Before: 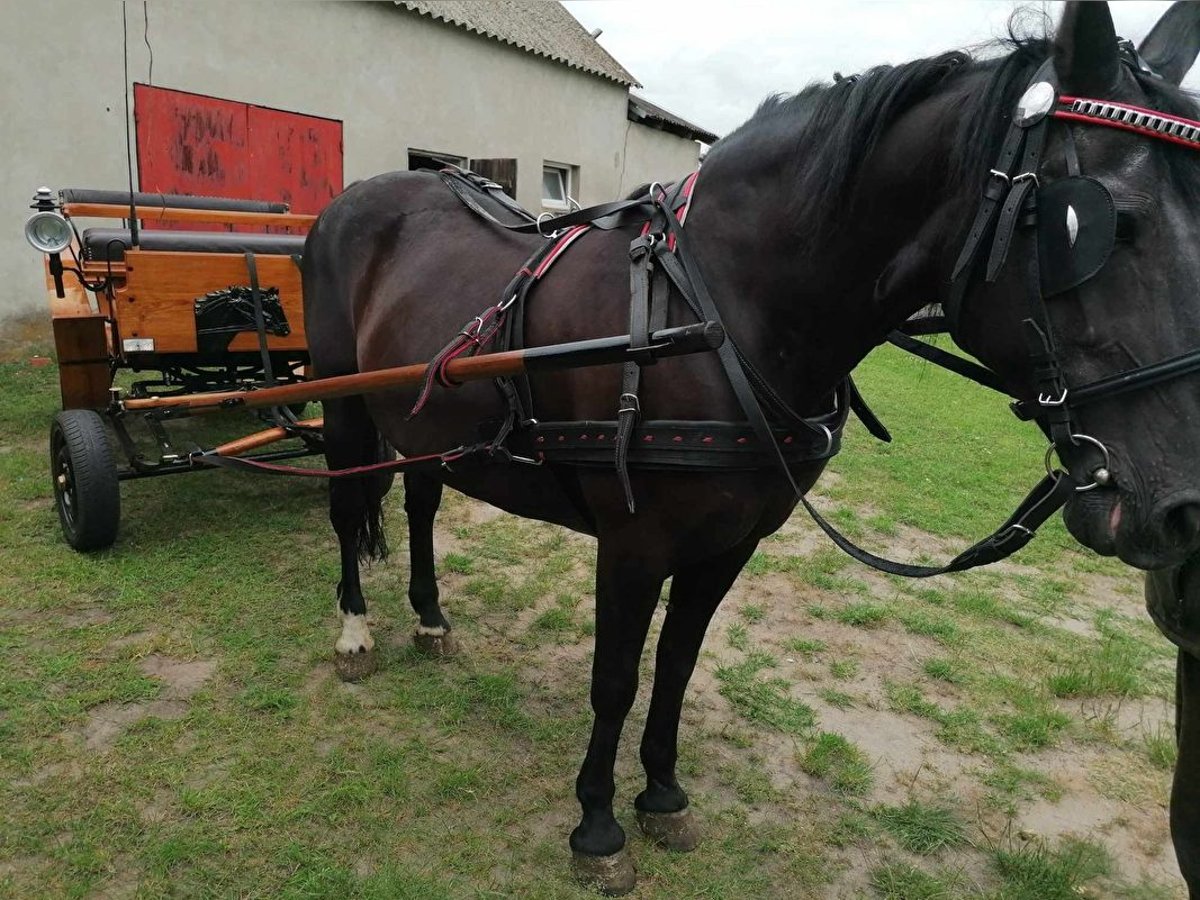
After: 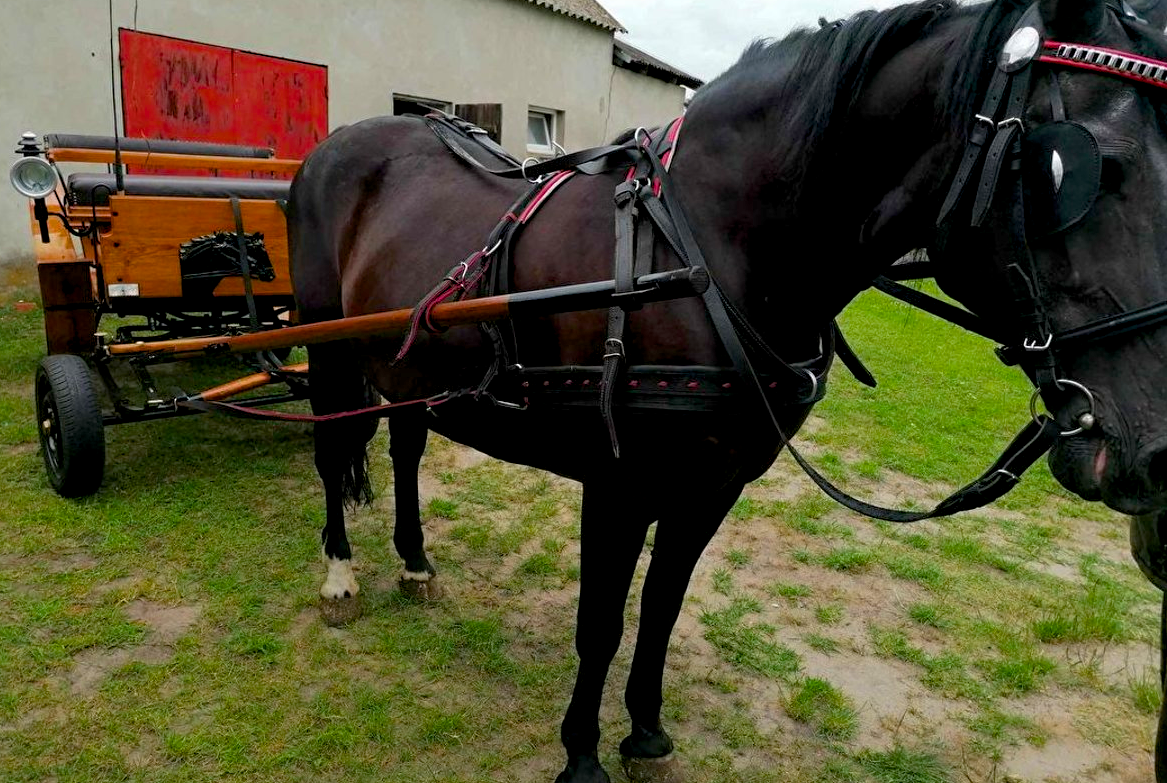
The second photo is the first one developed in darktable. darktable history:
color balance rgb: shadows lift › hue 86.22°, global offset › luminance -0.866%, perceptual saturation grading › global saturation 34.25%, global vibrance 9.79%
crop: left 1.278%, top 6.123%, right 1.462%, bottom 6.87%
